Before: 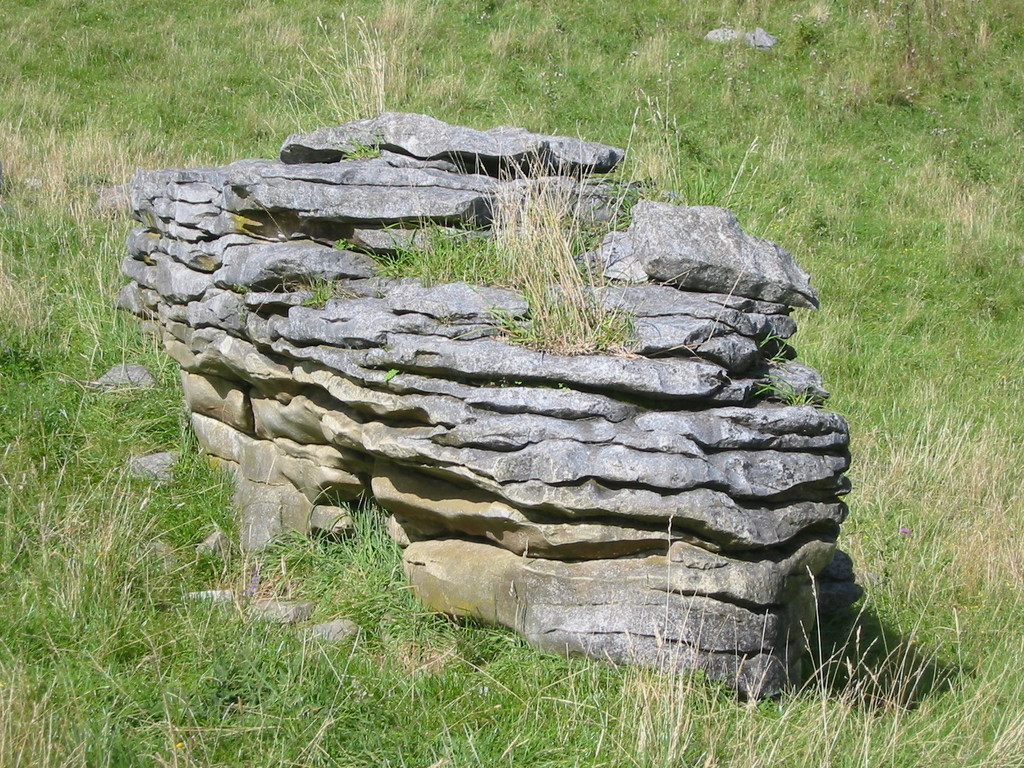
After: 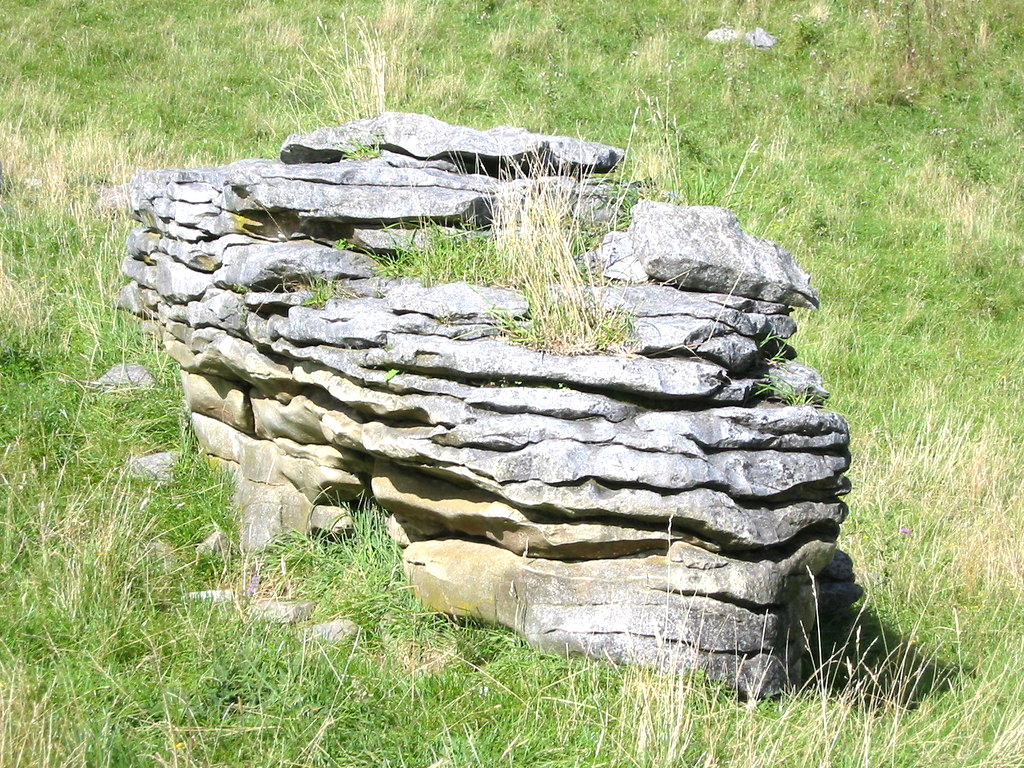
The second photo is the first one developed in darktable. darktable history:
tone equalizer: -8 EV -0.761 EV, -7 EV -0.684 EV, -6 EV -0.613 EV, -5 EV -0.411 EV, -3 EV 0.378 EV, -2 EV 0.6 EV, -1 EV 0.676 EV, +0 EV 0.768 EV
